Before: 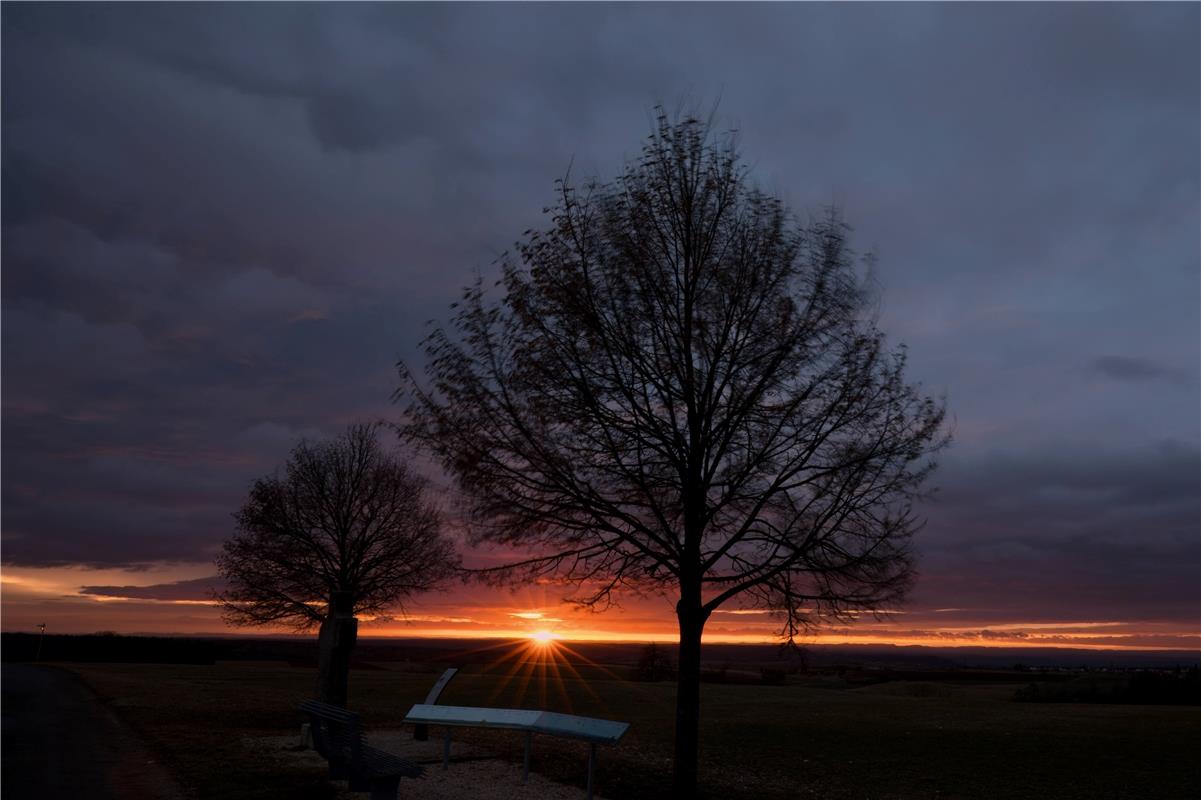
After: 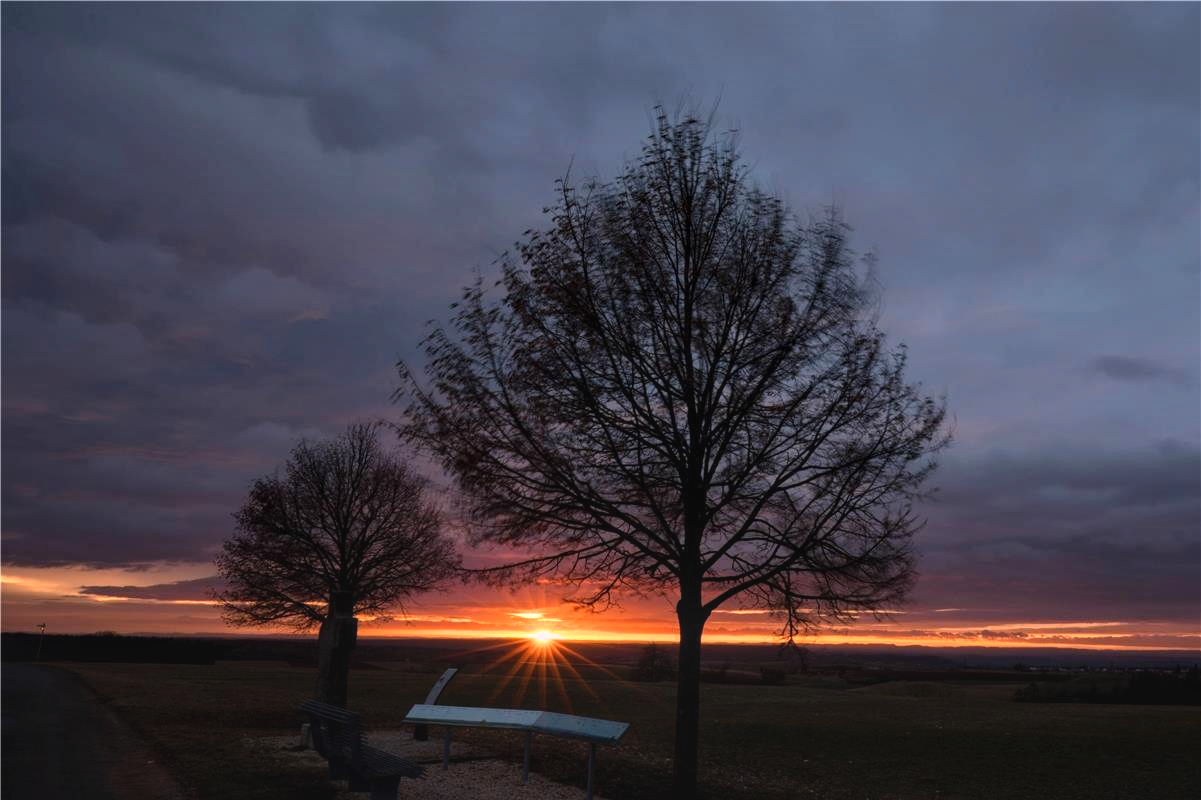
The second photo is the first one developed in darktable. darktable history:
exposure: black level correction 0, exposure 0.5 EV, compensate highlight preservation false
contrast brightness saturation: contrast -0.106
local contrast: detail 130%
